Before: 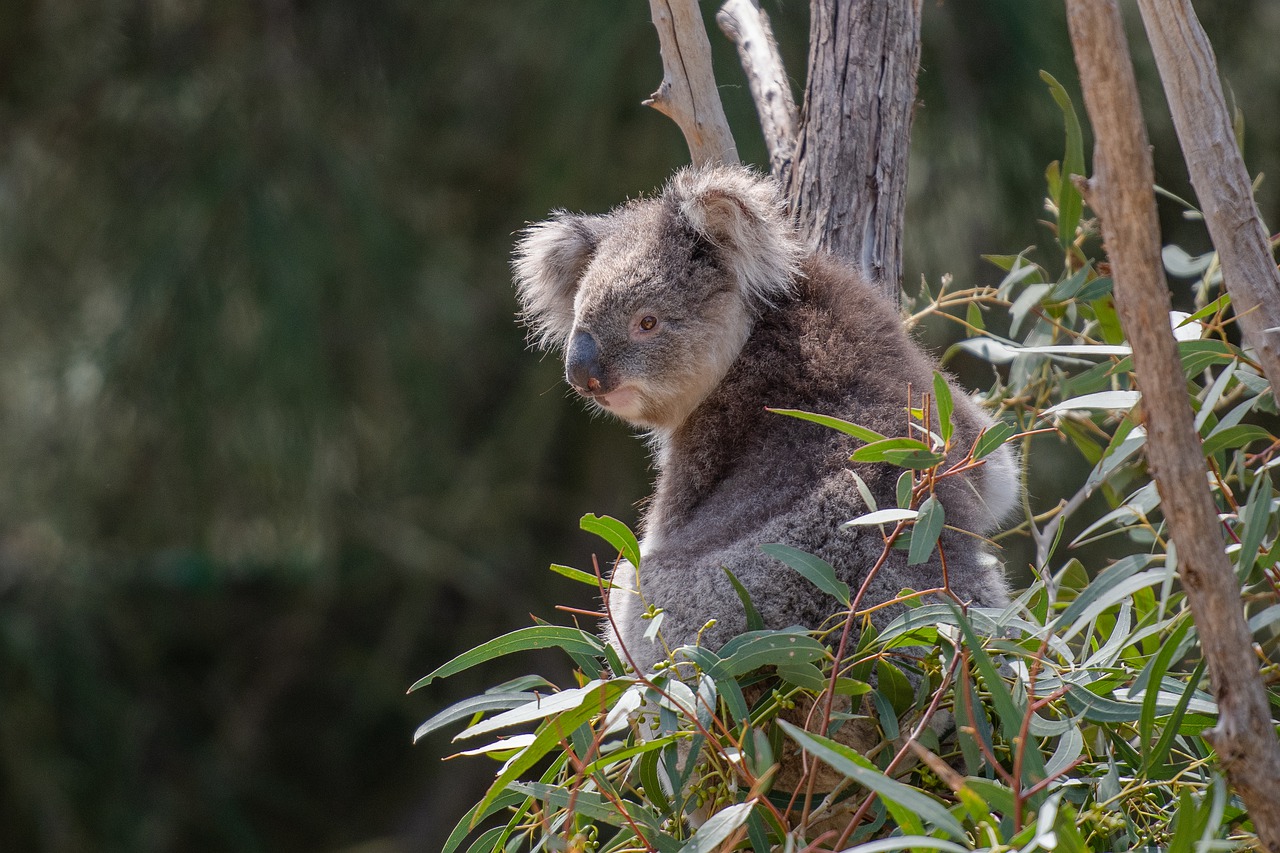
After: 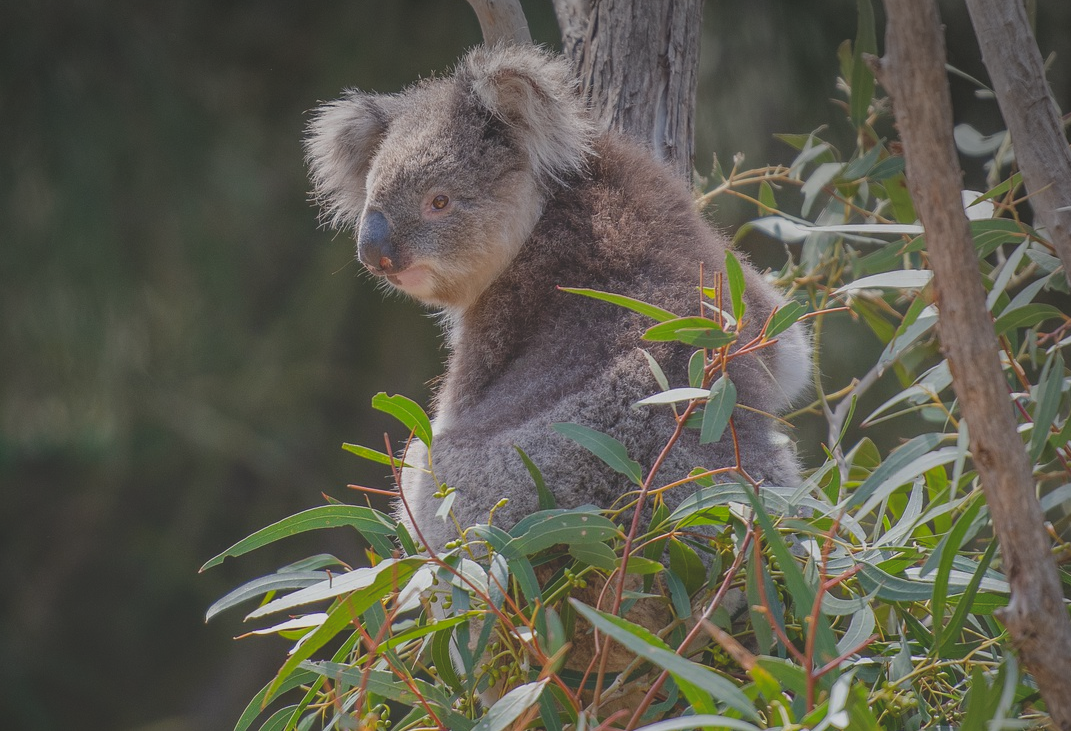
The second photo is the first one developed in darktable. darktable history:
crop: left 16.326%, top 14.194%
contrast brightness saturation: contrast -0.295
exposure: black level correction -0.005, exposure 0.048 EV, compensate exposure bias true, compensate highlight preservation false
vignetting: fall-off radius 70.15%, center (-0.024, 0.4), automatic ratio true
tone equalizer: edges refinement/feathering 500, mask exposure compensation -1.57 EV, preserve details no
